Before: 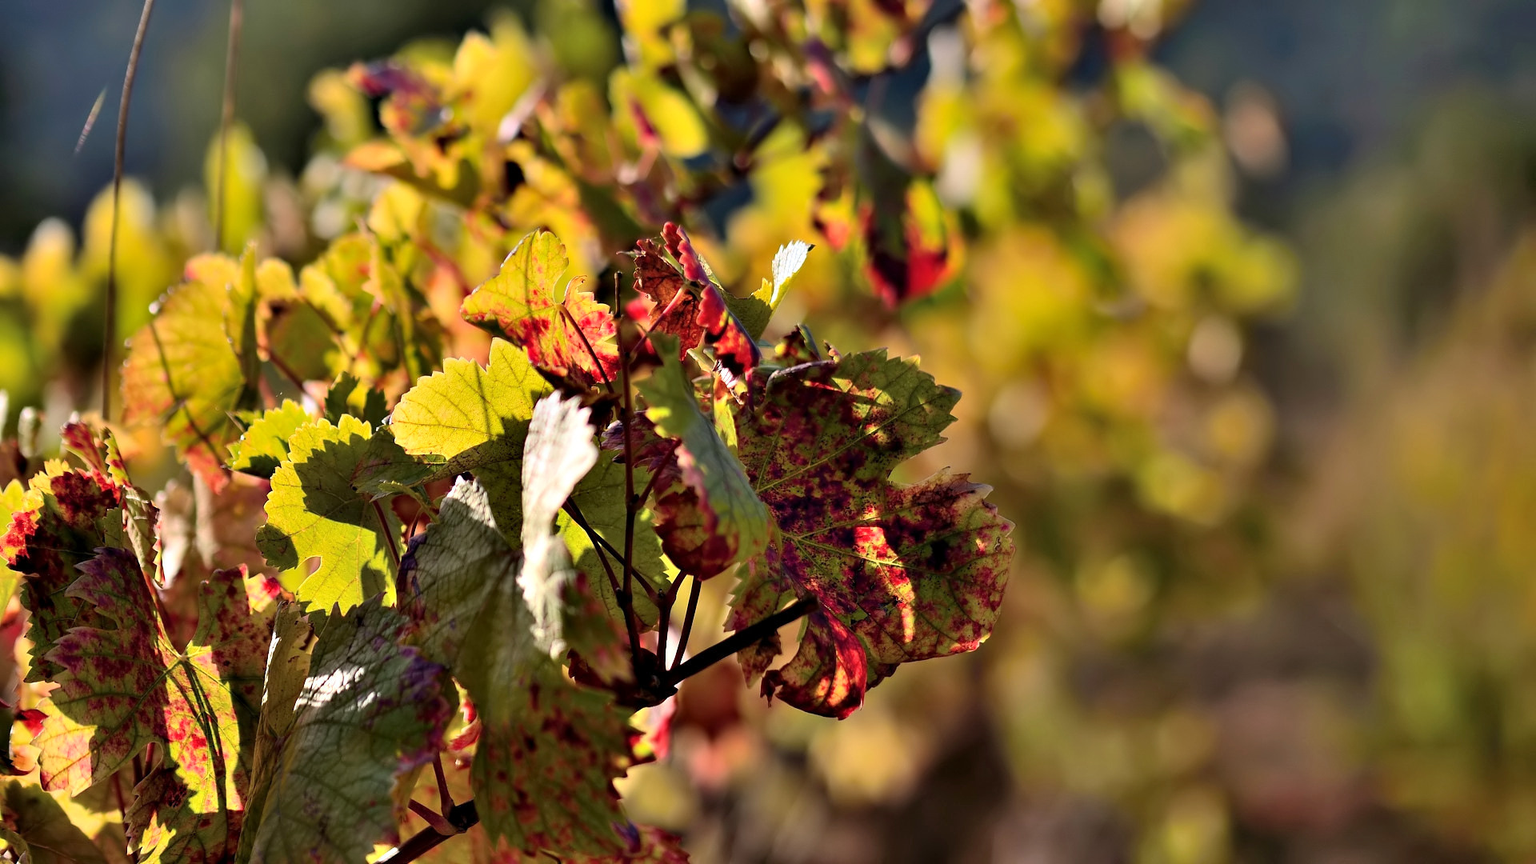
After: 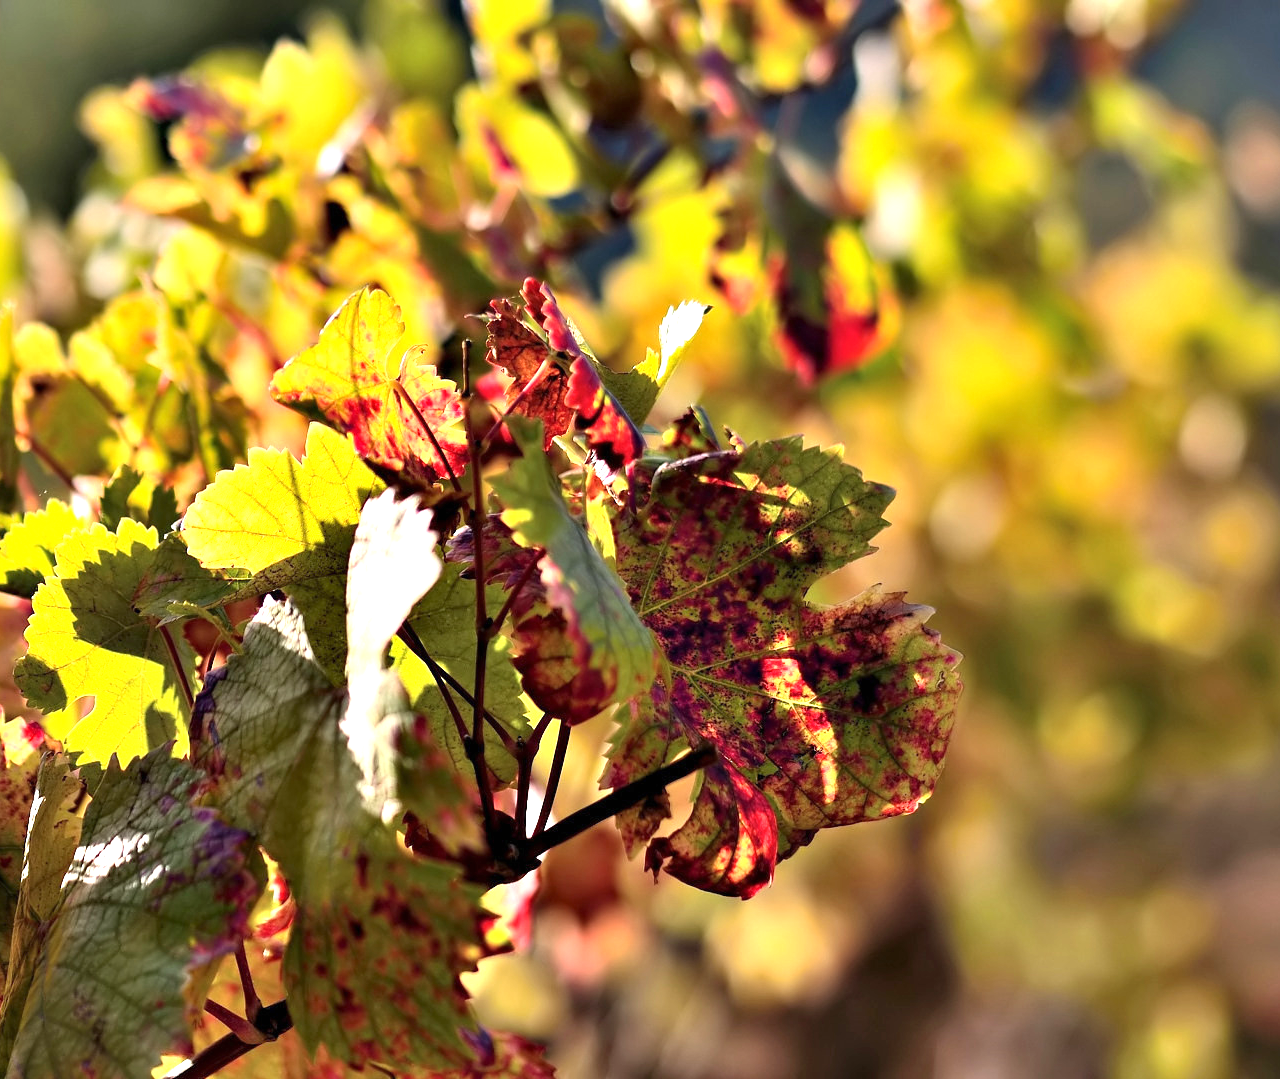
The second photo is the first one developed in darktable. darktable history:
exposure: black level correction 0, exposure 0.841 EV, compensate highlight preservation false
crop and rotate: left 15.942%, right 17.351%
